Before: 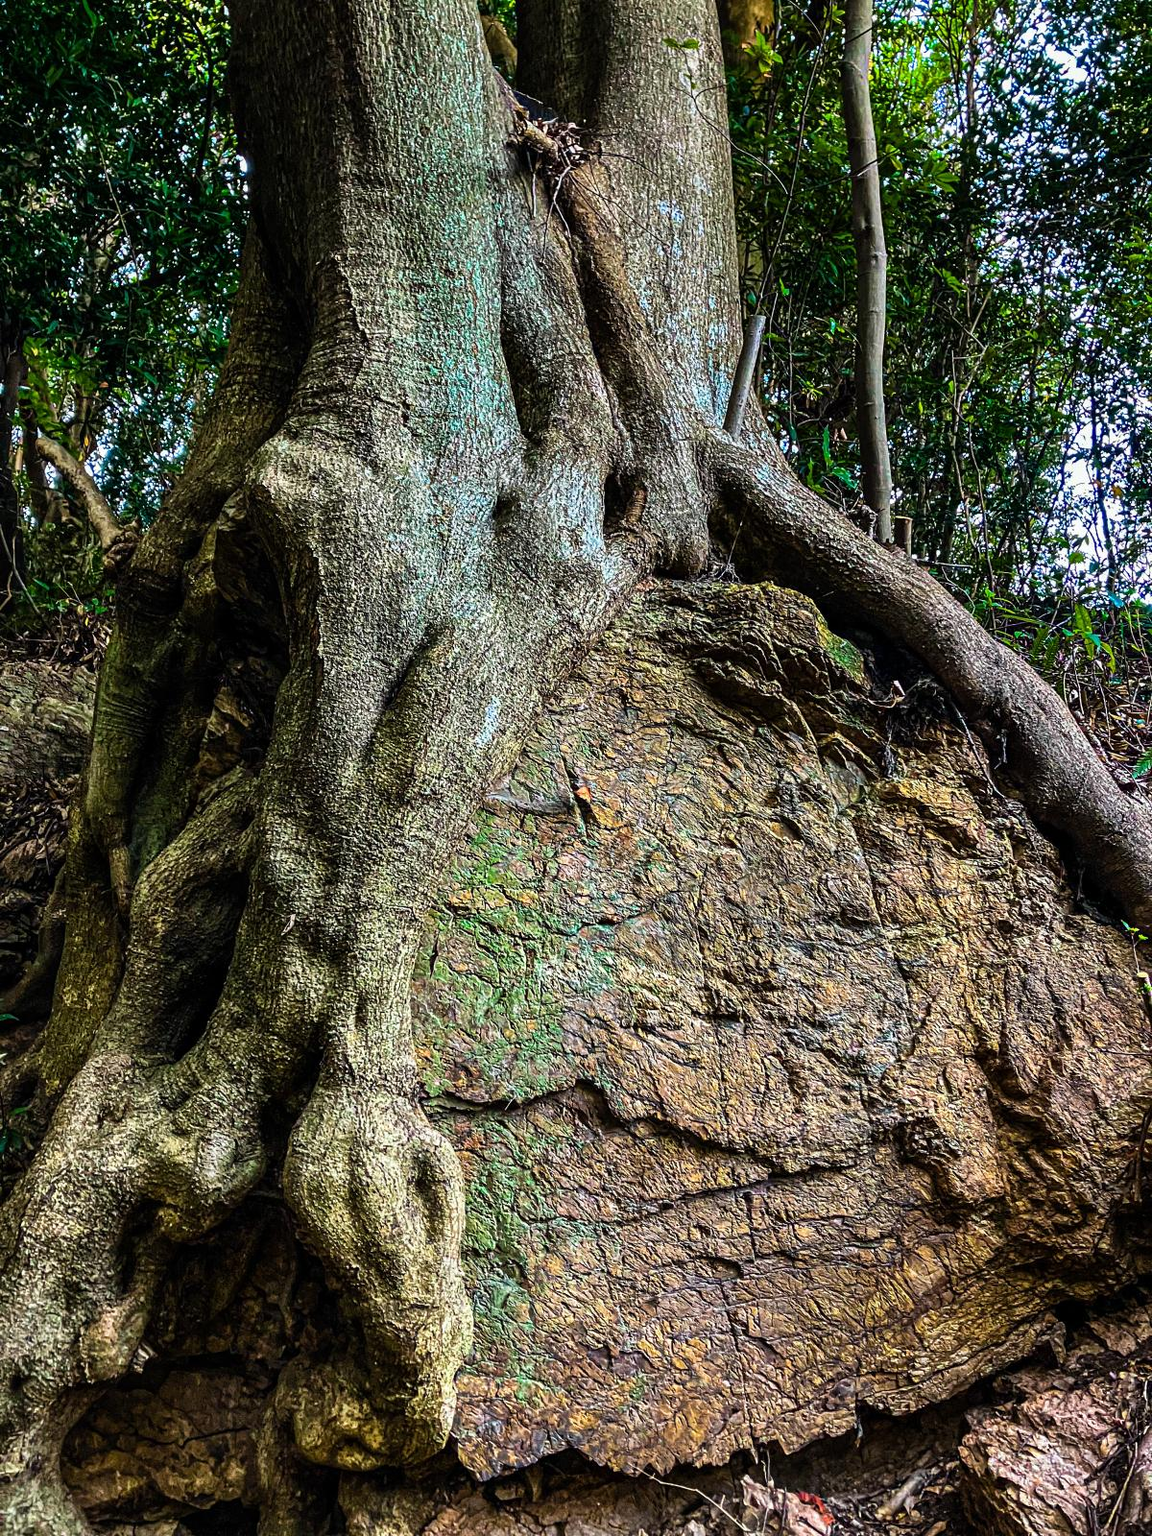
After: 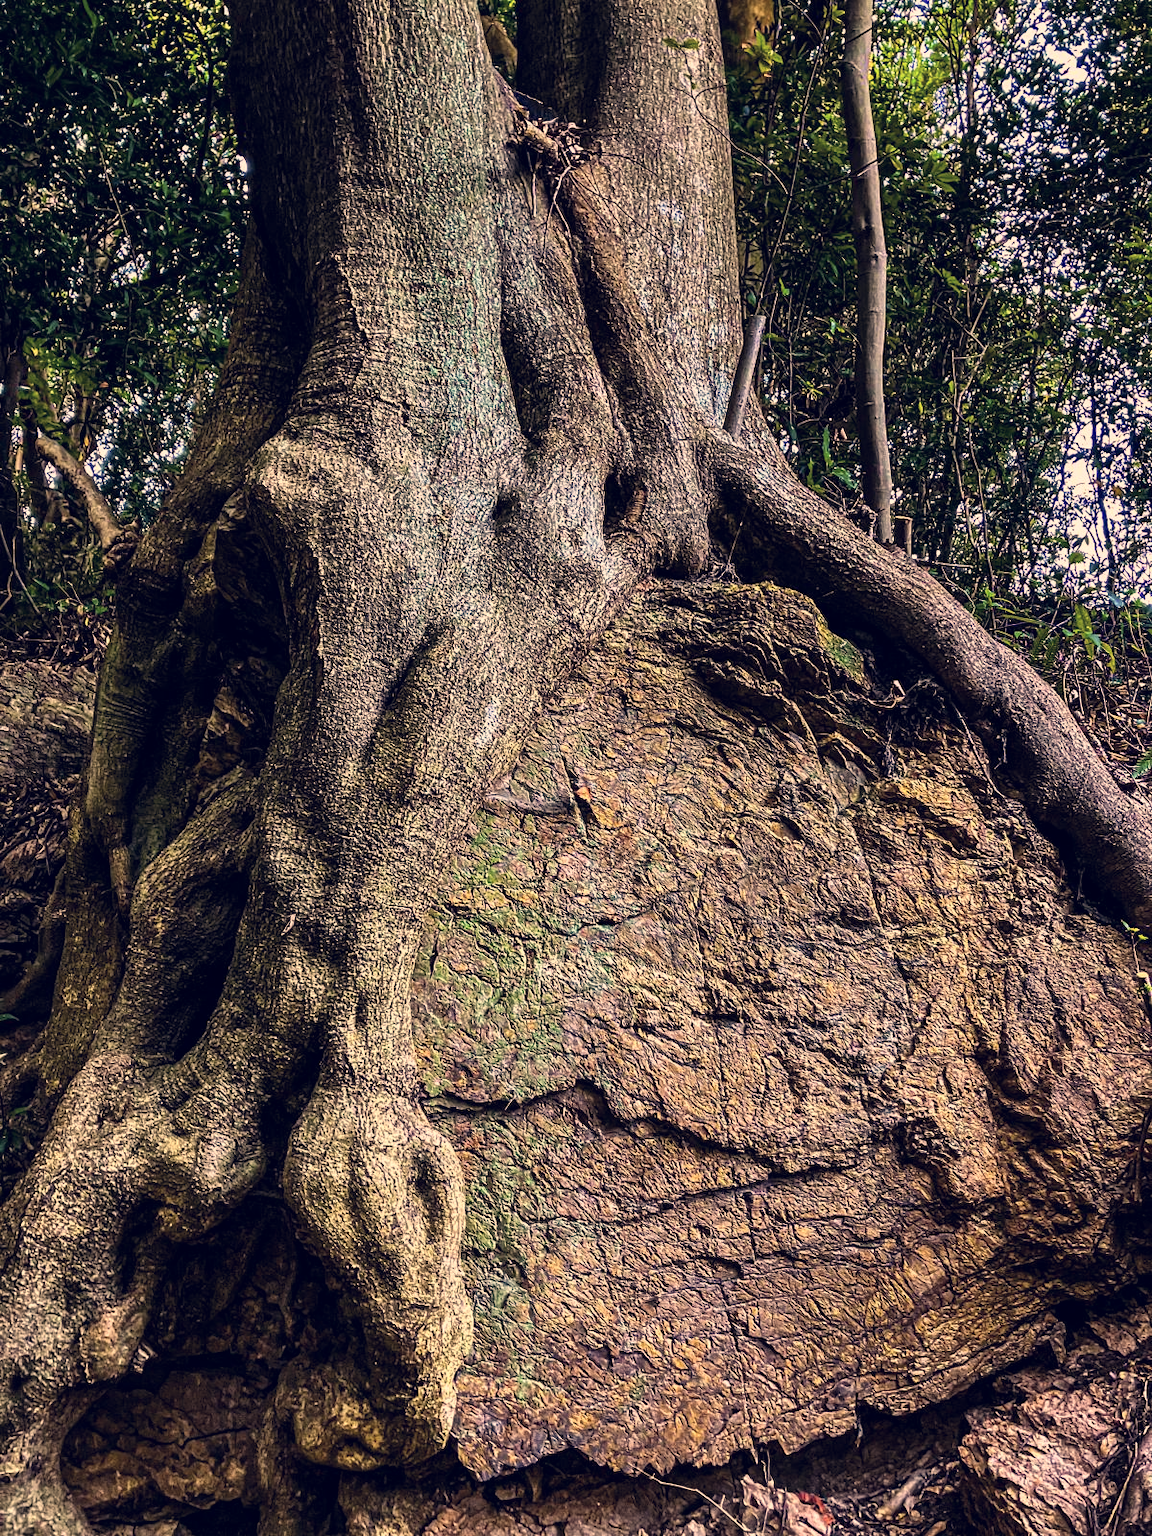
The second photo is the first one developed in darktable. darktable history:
color correction: highlights a* 20.31, highlights b* 27.09, shadows a* 3.4, shadows b* -17.98, saturation 0.729
